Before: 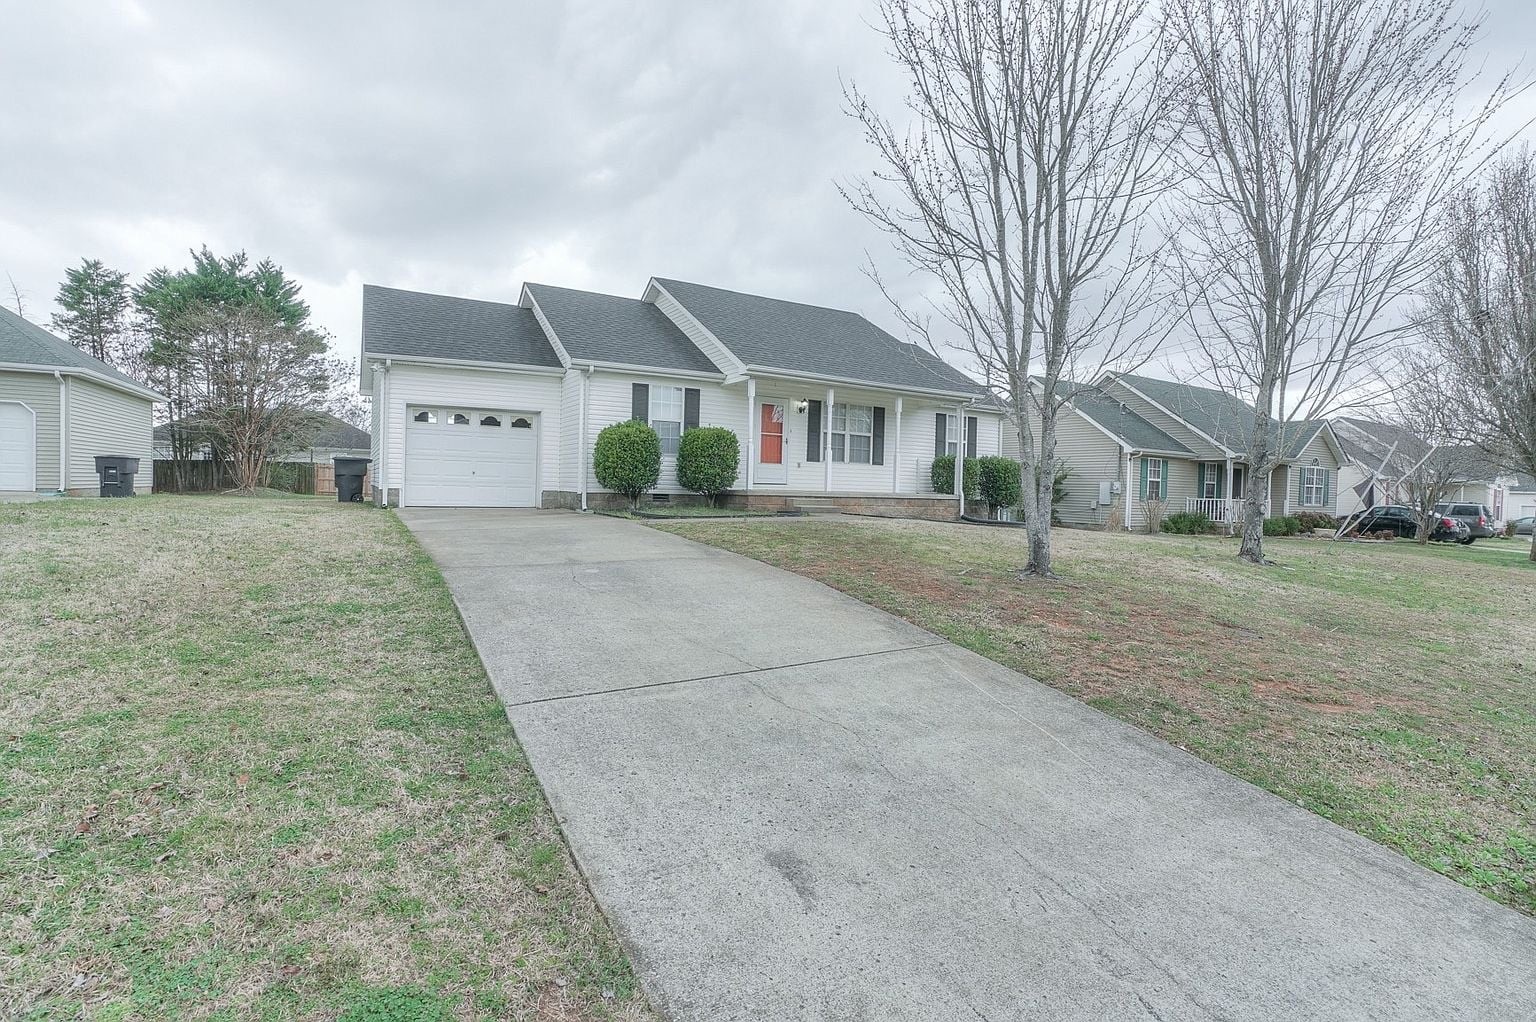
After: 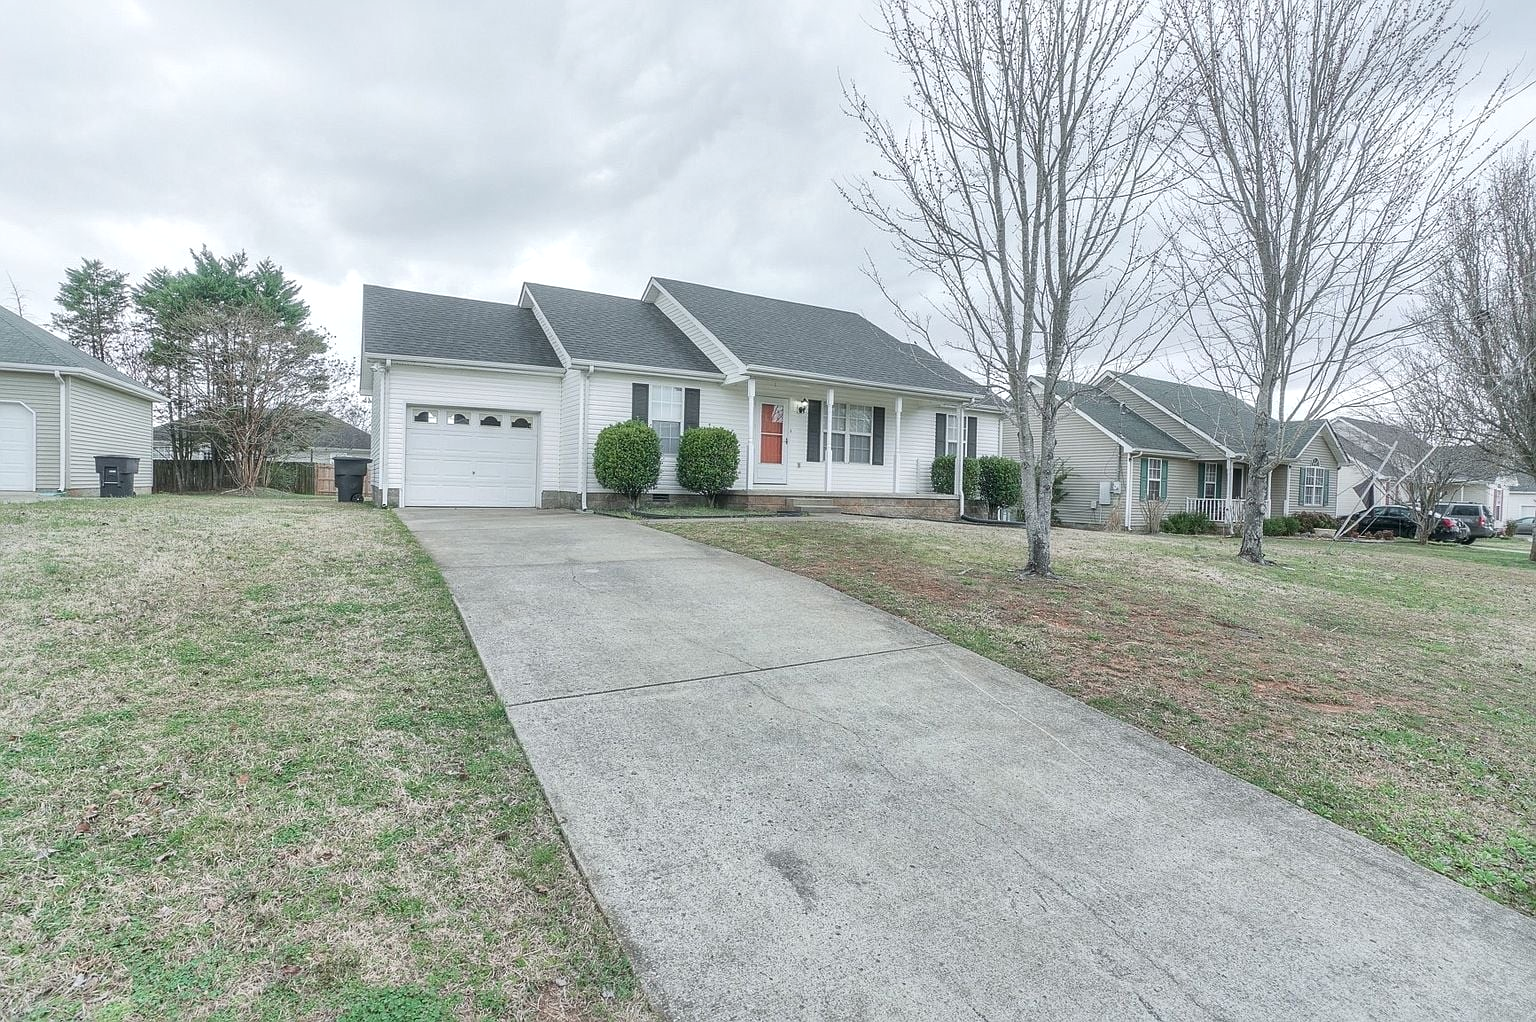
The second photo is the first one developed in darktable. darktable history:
local contrast: mode bilateral grid, contrast 20, coarseness 51, detail 144%, midtone range 0.2
shadows and highlights: radius 93.79, shadows -13.63, white point adjustment 0.203, highlights 32.59, compress 48.37%, soften with gaussian
